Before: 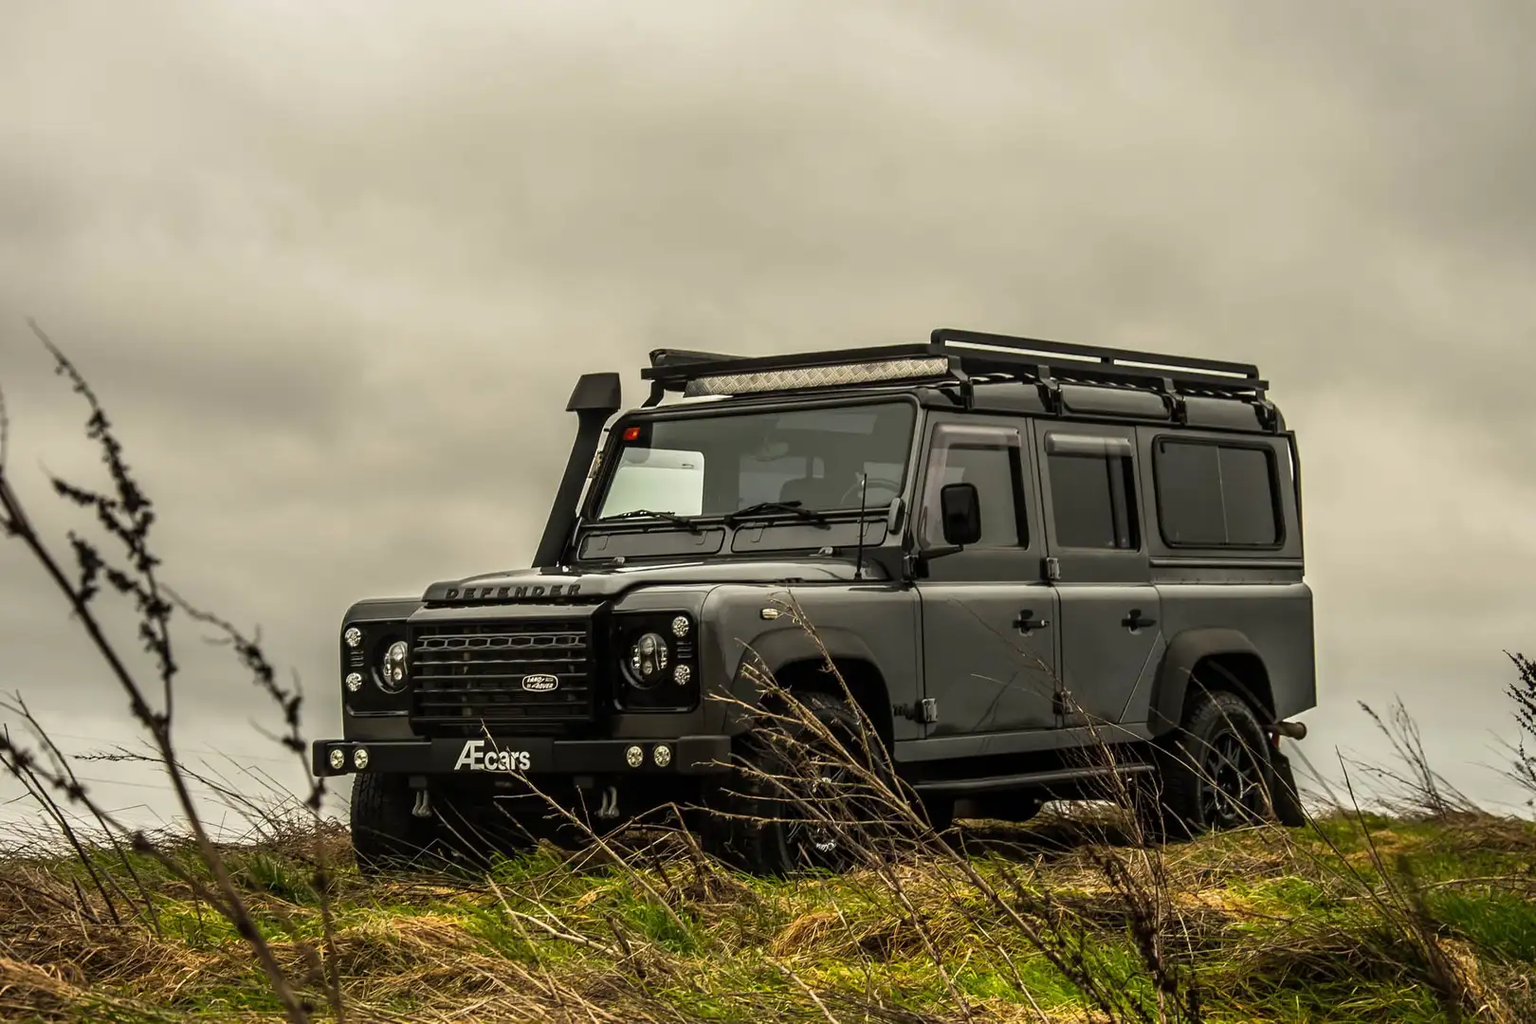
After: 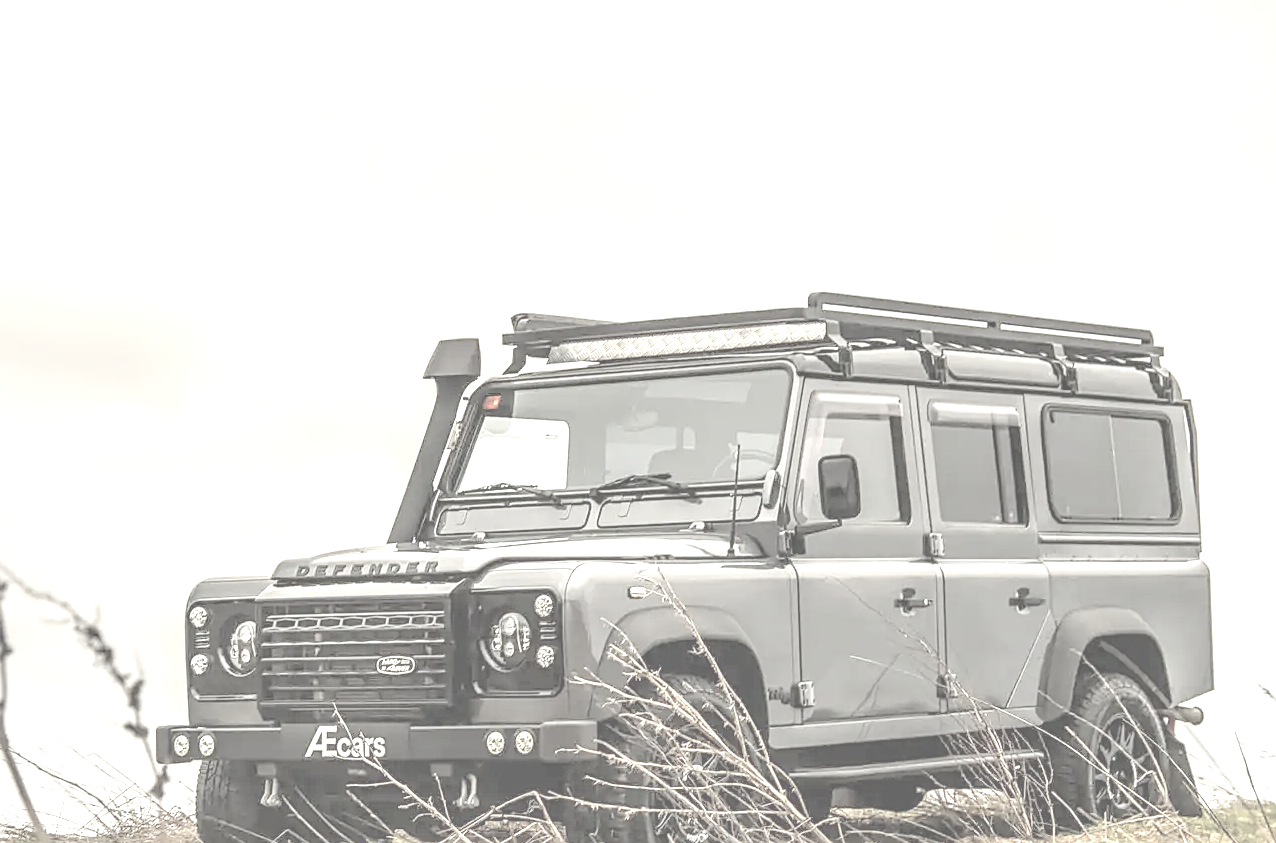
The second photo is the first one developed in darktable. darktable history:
crop and rotate: left 10.77%, top 5.1%, right 10.41%, bottom 16.76%
local contrast: detail 140%
tone equalizer: on, module defaults
sharpen: on, module defaults
exposure: exposure 2.207 EV, compensate highlight preservation false
contrast brightness saturation: contrast -0.32, brightness 0.75, saturation -0.78
